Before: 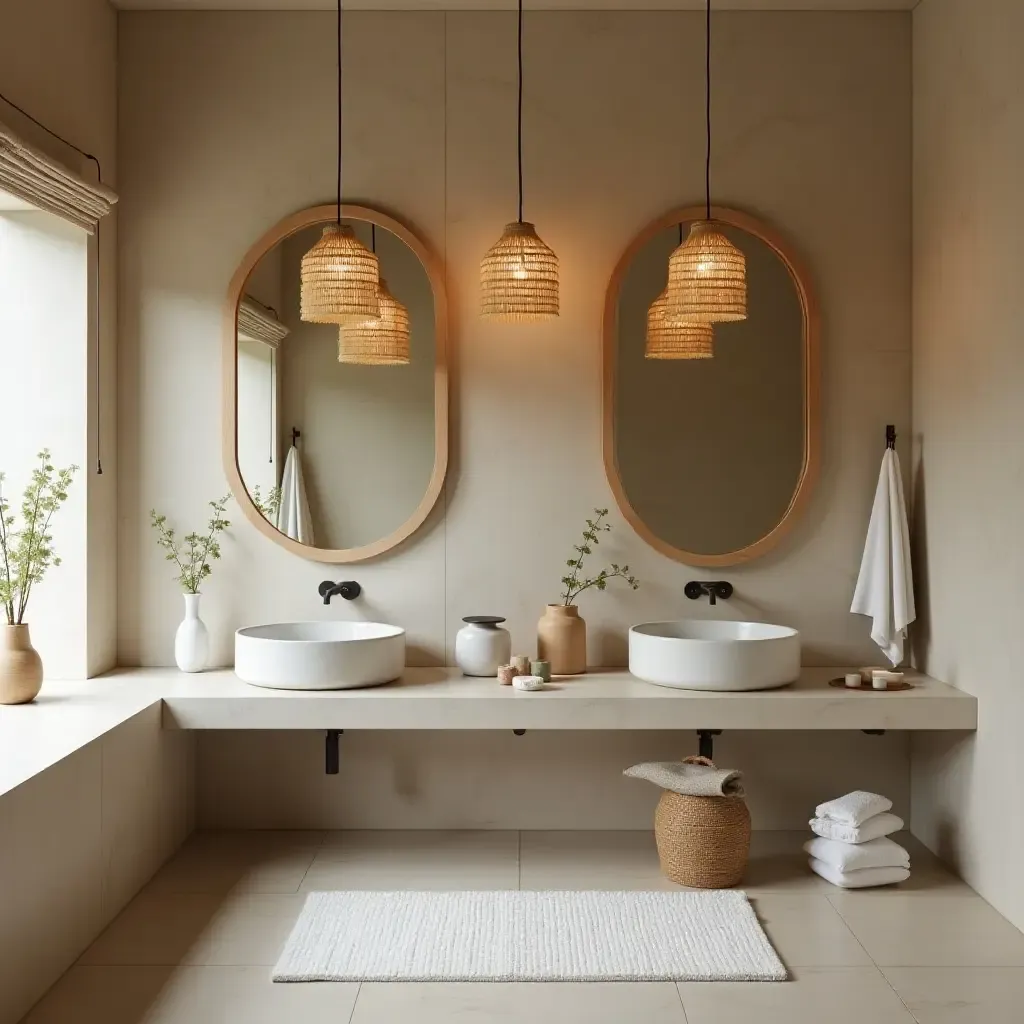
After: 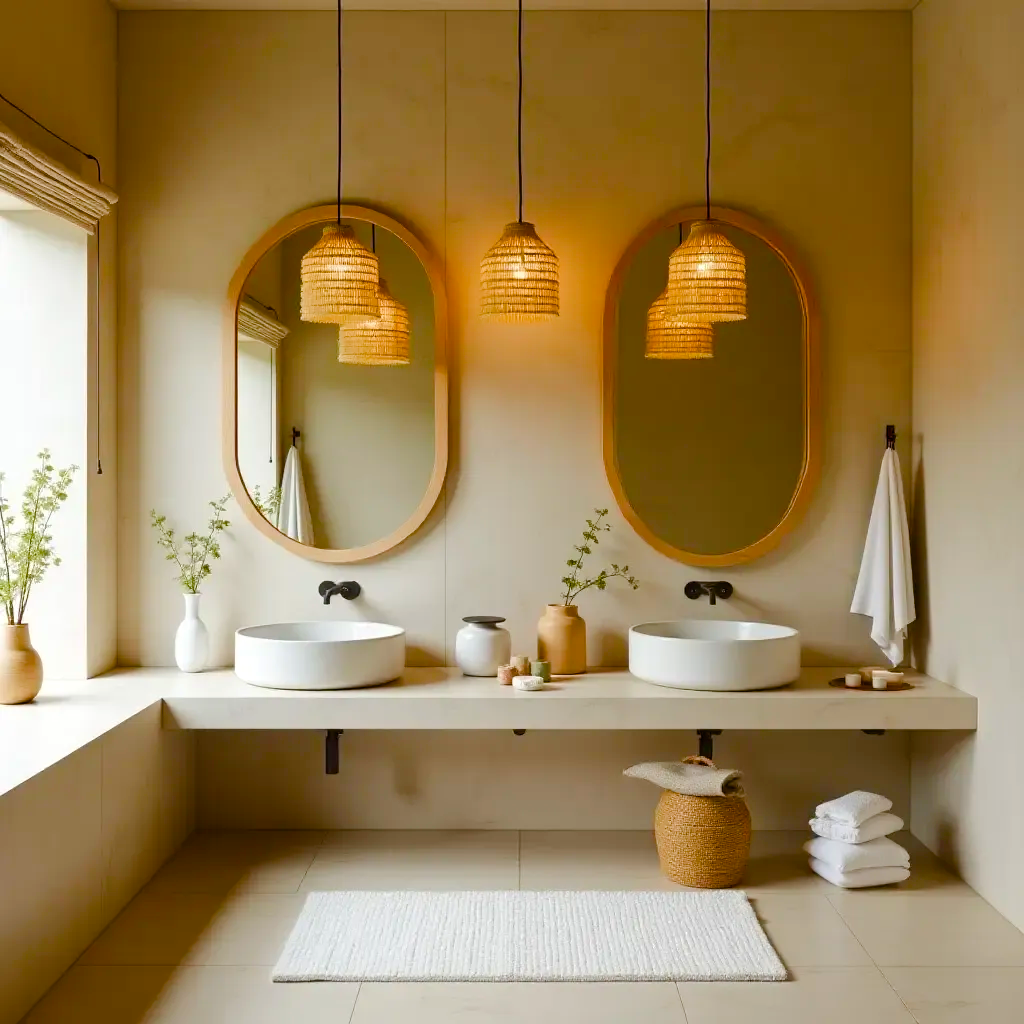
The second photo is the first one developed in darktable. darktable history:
shadows and highlights: shadows -10.52, white point adjustment 1.46, highlights 11.43
color balance rgb: shadows lift › luminance -9.857%, linear chroma grading › global chroma 14.743%, perceptual saturation grading › global saturation 20%, perceptual saturation grading › highlights -25.031%, perceptual saturation grading › shadows 49.717%, perceptual brilliance grading › mid-tones 9.181%, perceptual brilliance grading › shadows 15.501%, global vibrance 20%
